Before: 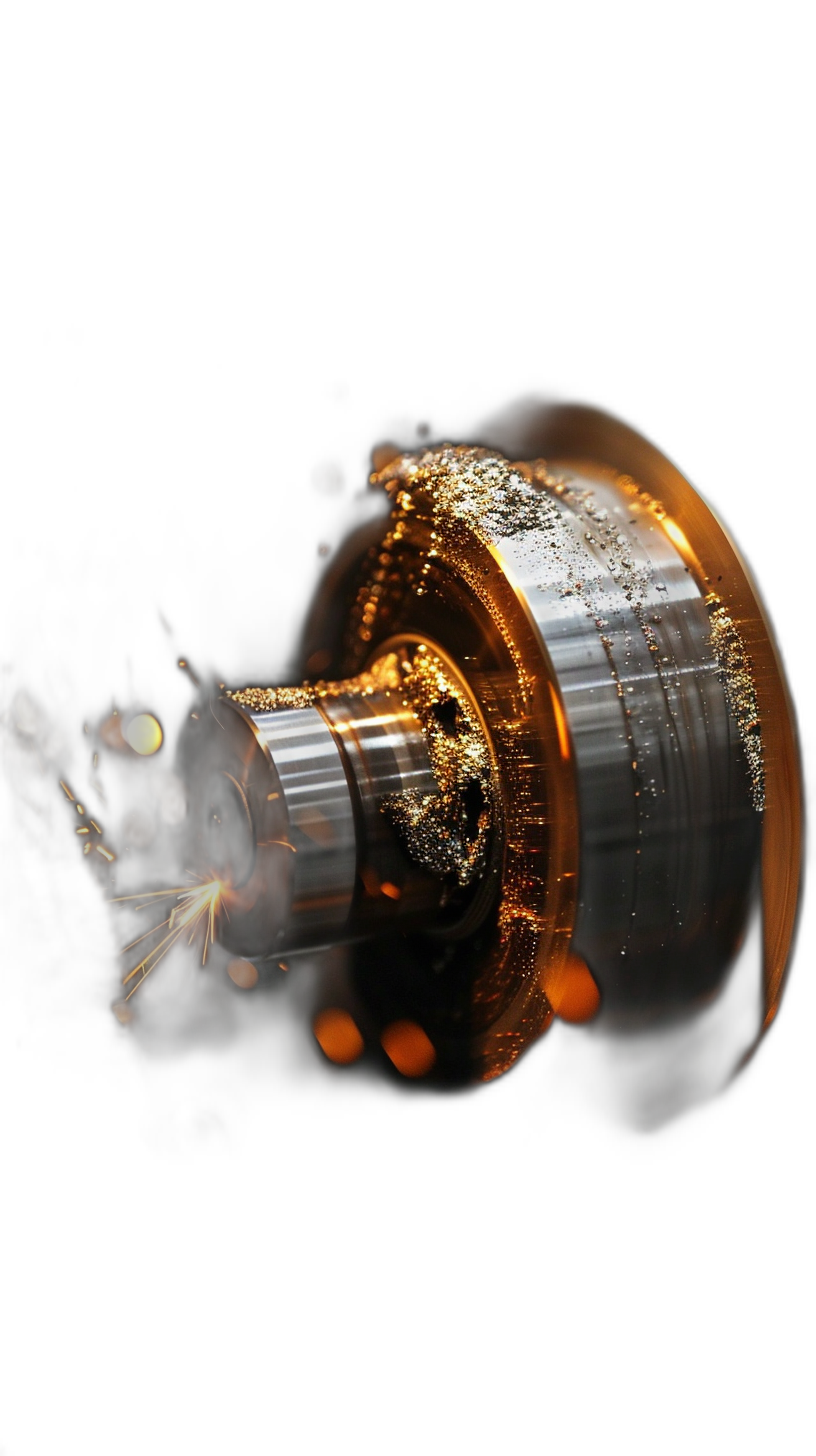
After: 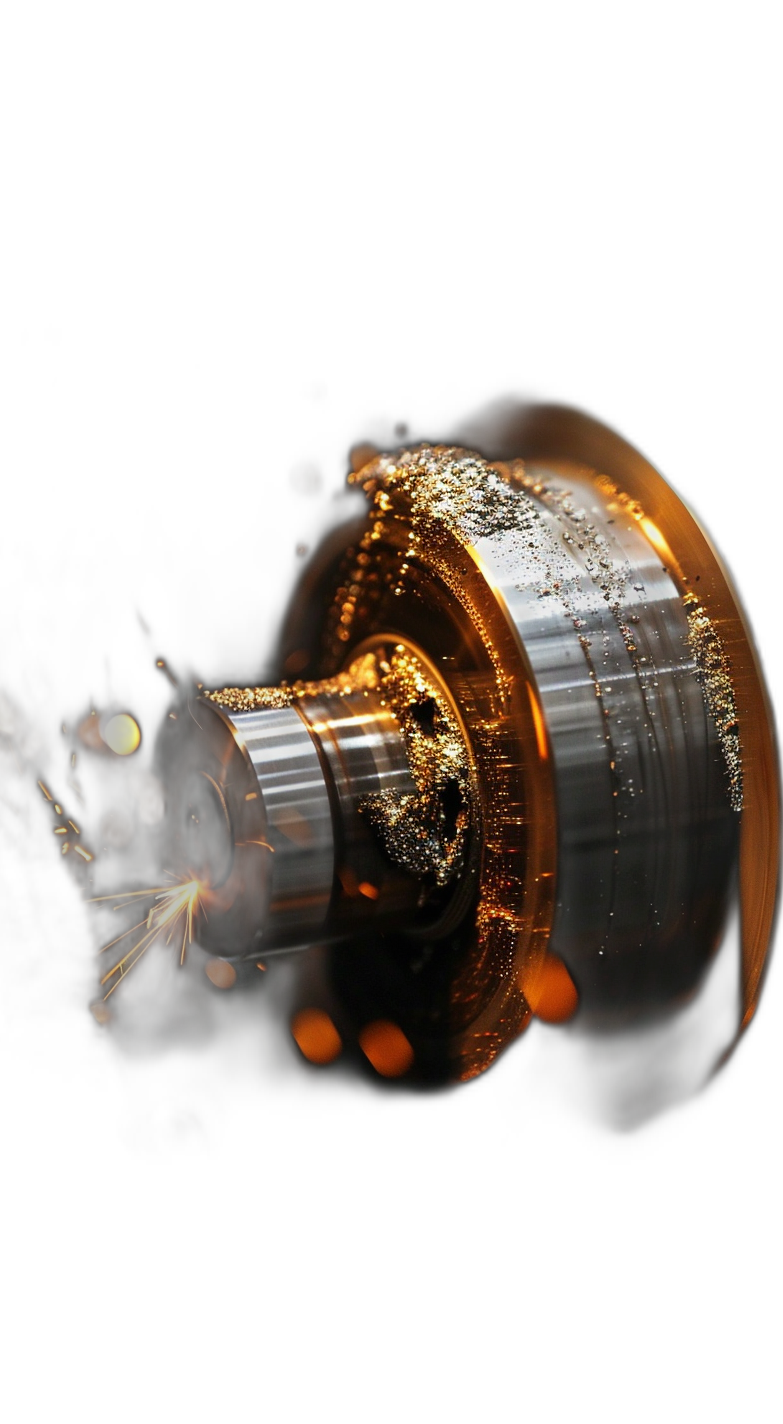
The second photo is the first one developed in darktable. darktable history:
crop and rotate: left 2.724%, right 1.238%, bottom 2.176%
